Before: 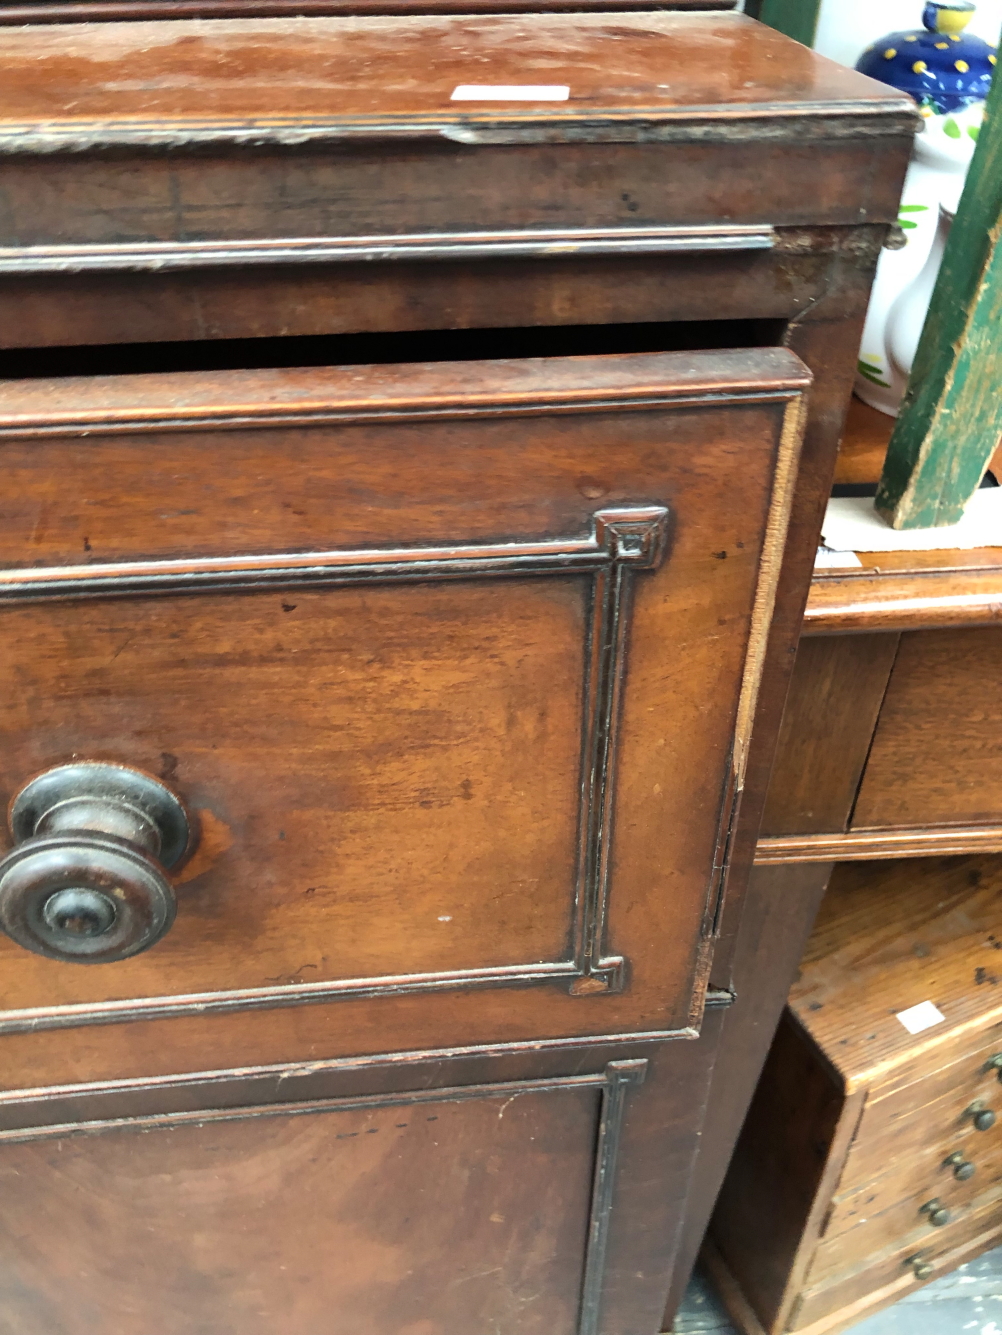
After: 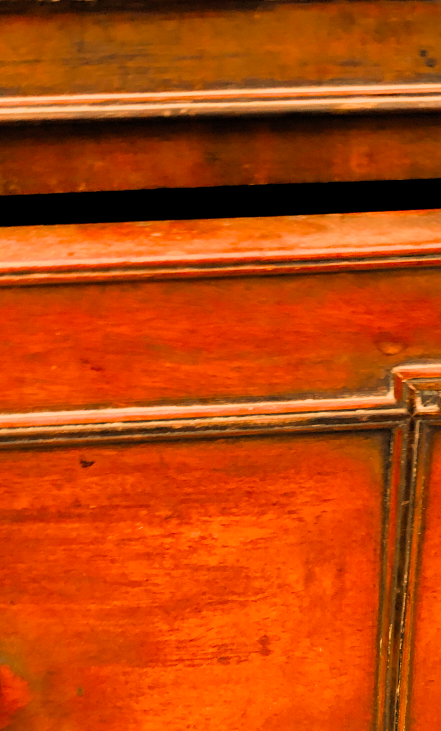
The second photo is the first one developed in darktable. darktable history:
filmic rgb: black relative exposure -7.6 EV, white relative exposure 4.64 EV, threshold 3 EV, target black luminance 0%, hardness 3.55, latitude 50.51%, contrast 1.033, highlights saturation mix 10%, shadows ↔ highlights balance -0.198%, color science v4 (2020), enable highlight reconstruction true
white balance: red 1.467, blue 0.684
crop: left 20.248%, top 10.86%, right 35.675%, bottom 34.321%
